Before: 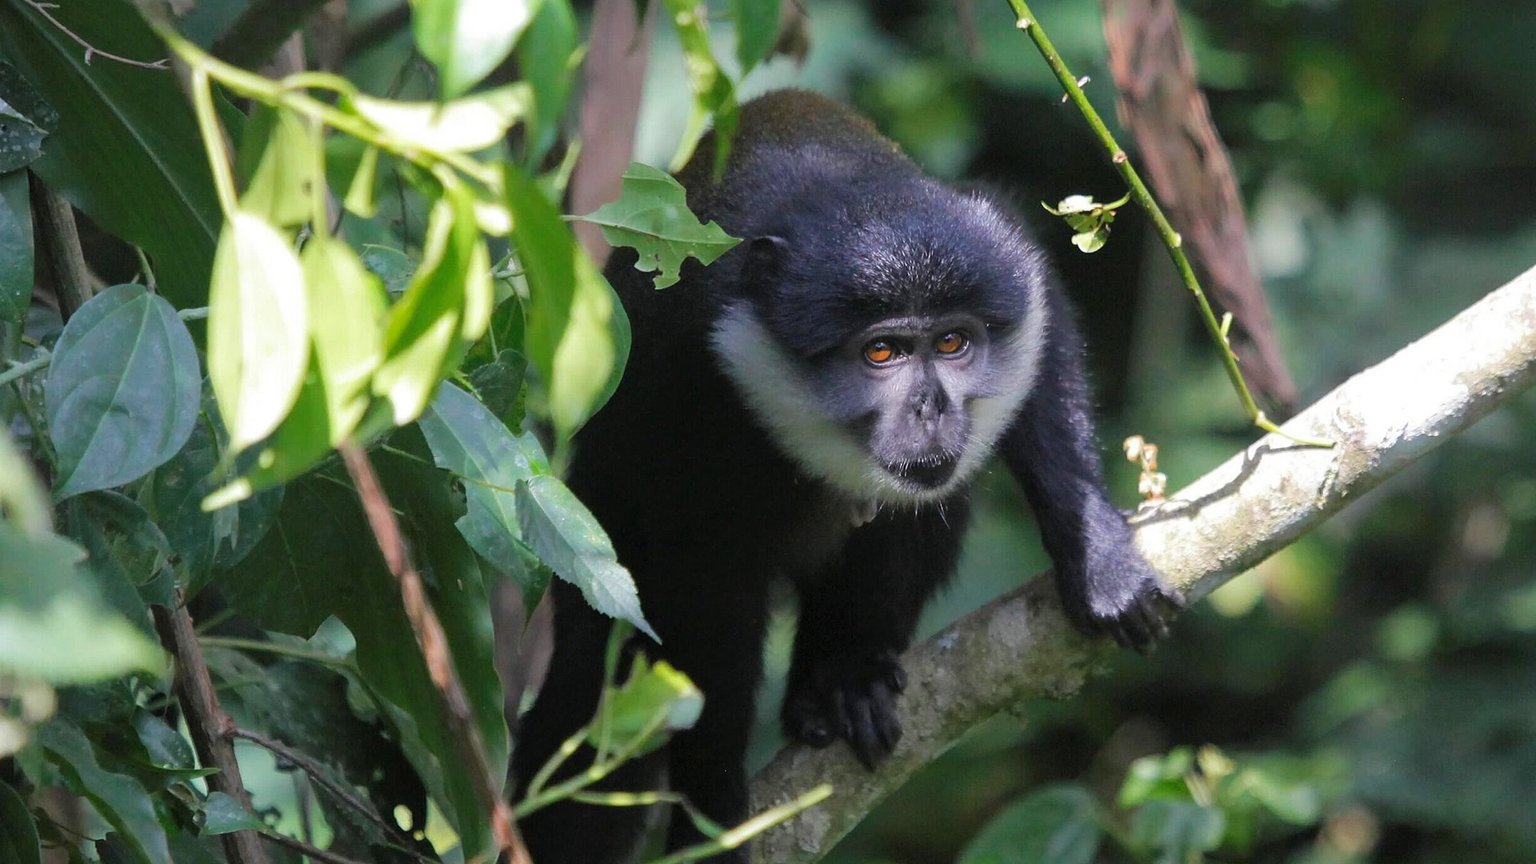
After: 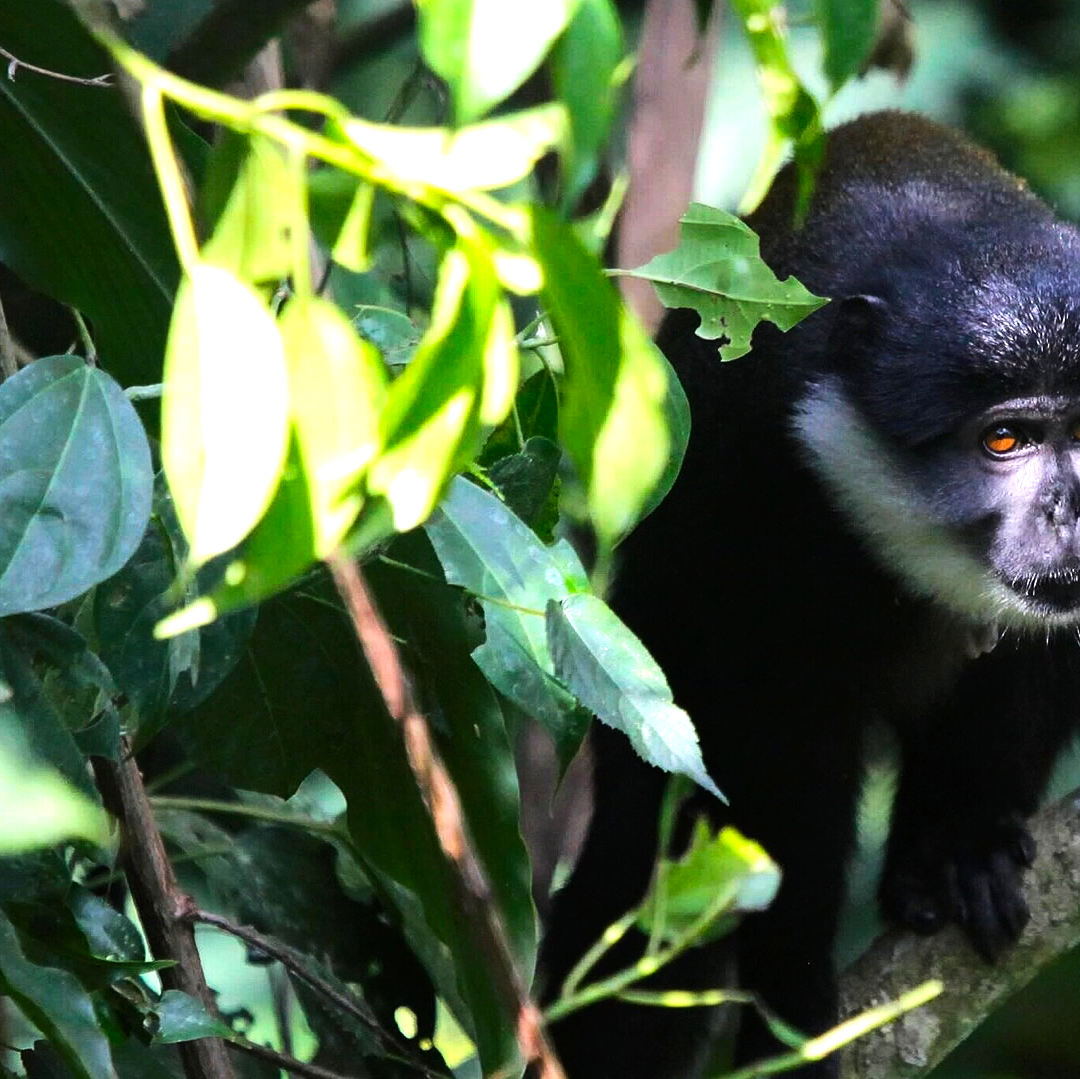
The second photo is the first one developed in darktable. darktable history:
contrast brightness saturation: contrast 0.09, saturation 0.28
crop: left 5.114%, right 38.589%
tone equalizer: -8 EV -1.08 EV, -7 EV -1.01 EV, -6 EV -0.867 EV, -5 EV -0.578 EV, -3 EV 0.578 EV, -2 EV 0.867 EV, -1 EV 1.01 EV, +0 EV 1.08 EV, edges refinement/feathering 500, mask exposure compensation -1.57 EV, preserve details no
